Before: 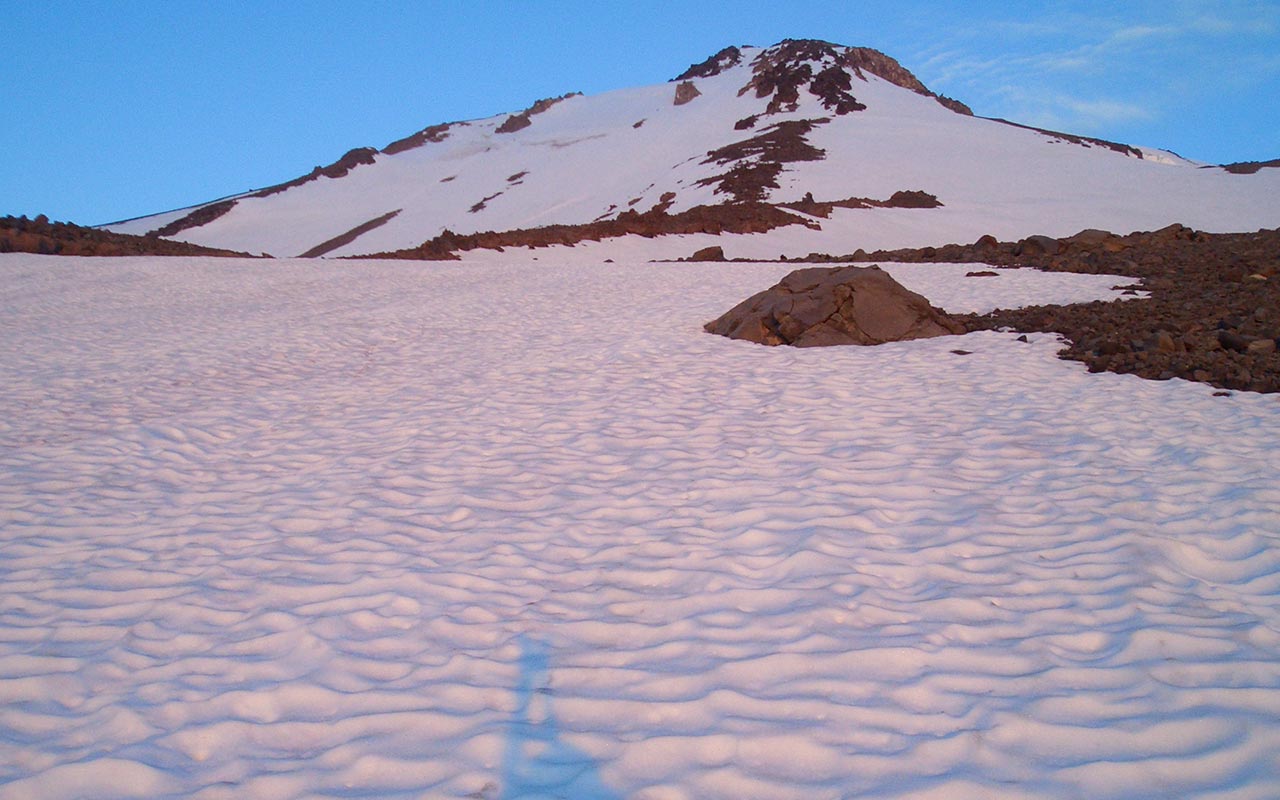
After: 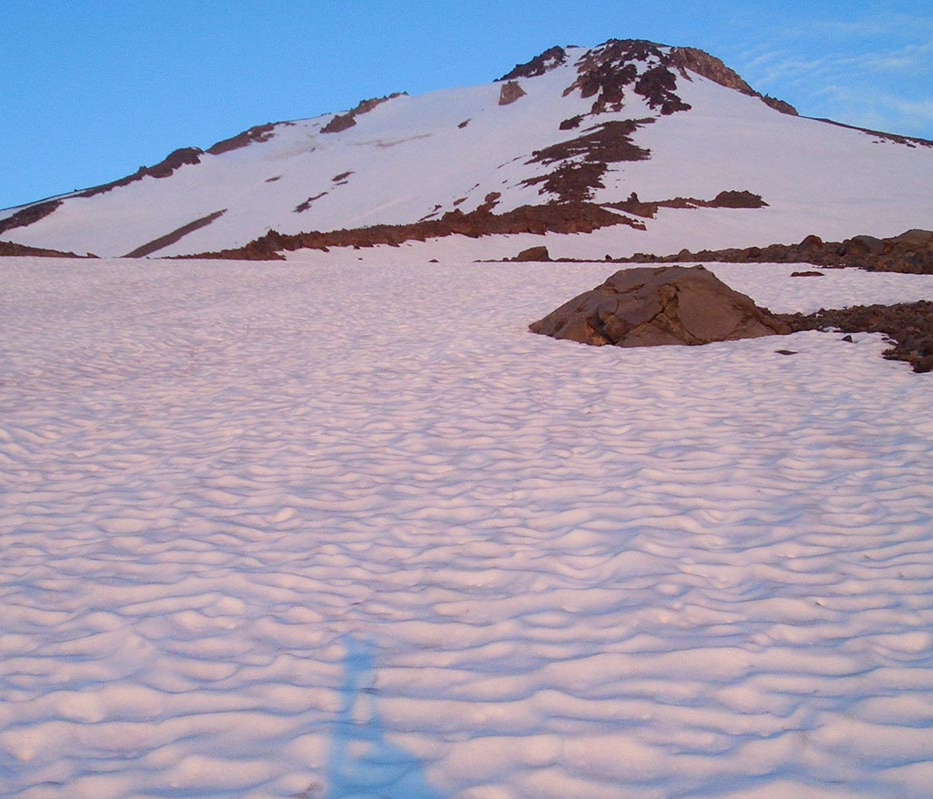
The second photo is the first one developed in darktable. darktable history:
crop: left 13.724%, top 0%, right 13.33%
